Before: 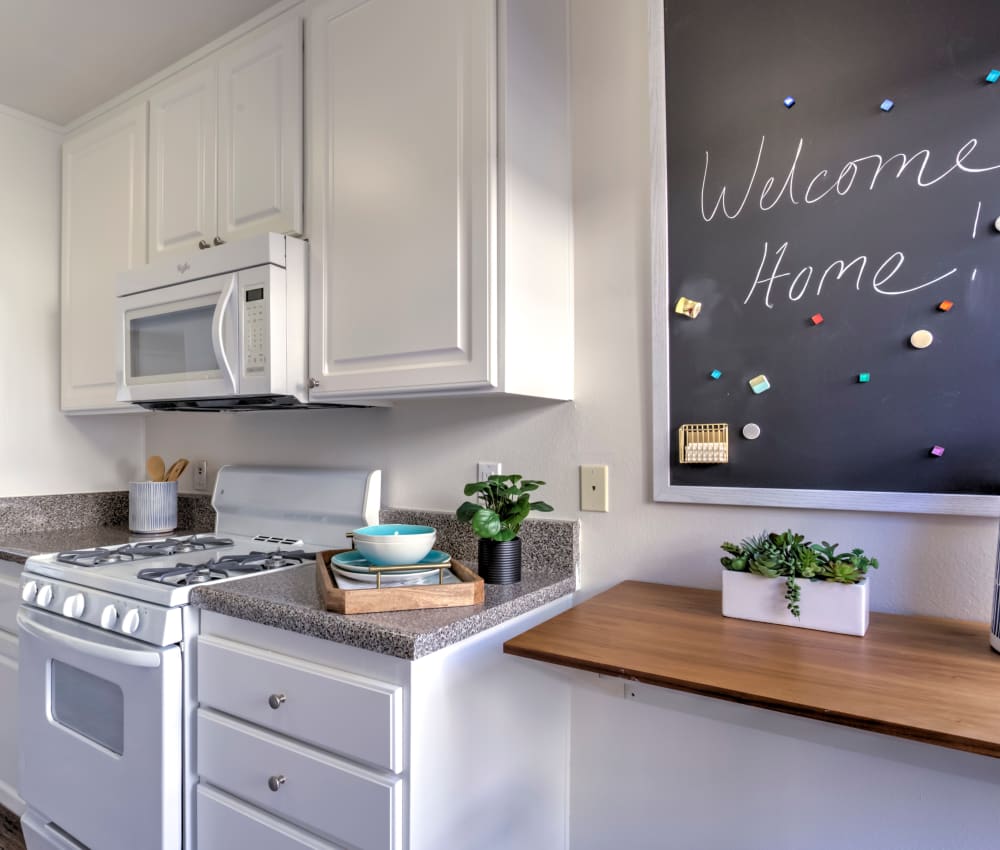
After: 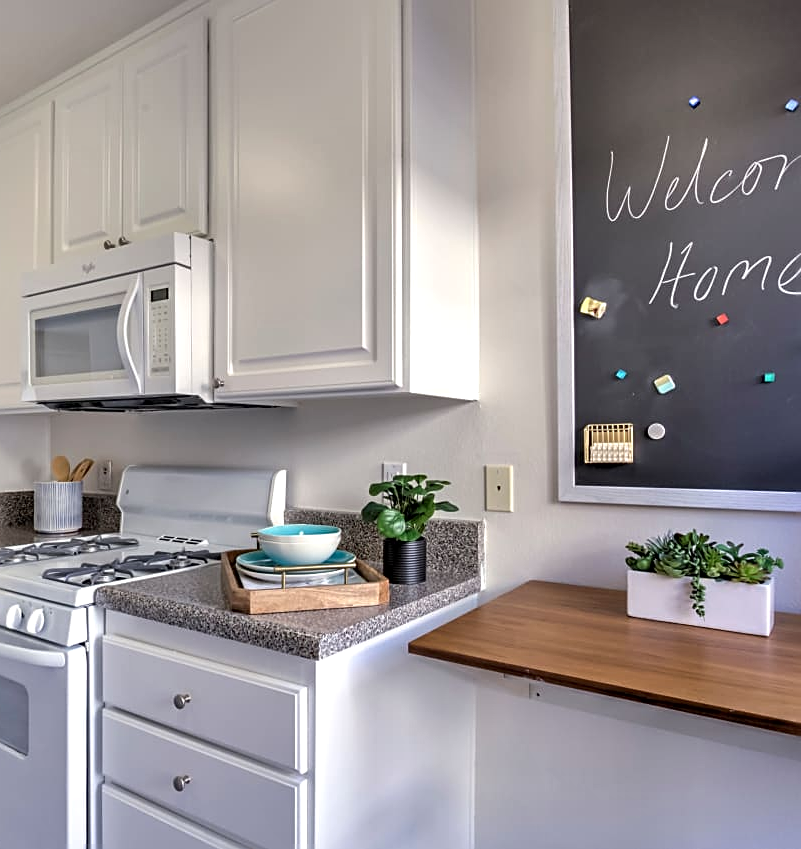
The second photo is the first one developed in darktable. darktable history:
sharpen: on, module defaults
tone equalizer: edges refinement/feathering 500, mask exposure compensation -1.57 EV, preserve details no
exposure: black level correction 0, exposure 0 EV, compensate exposure bias true, compensate highlight preservation false
crop and rotate: left 9.57%, right 10.25%
local contrast: mode bilateral grid, contrast 19, coarseness 50, detail 119%, midtone range 0.2
